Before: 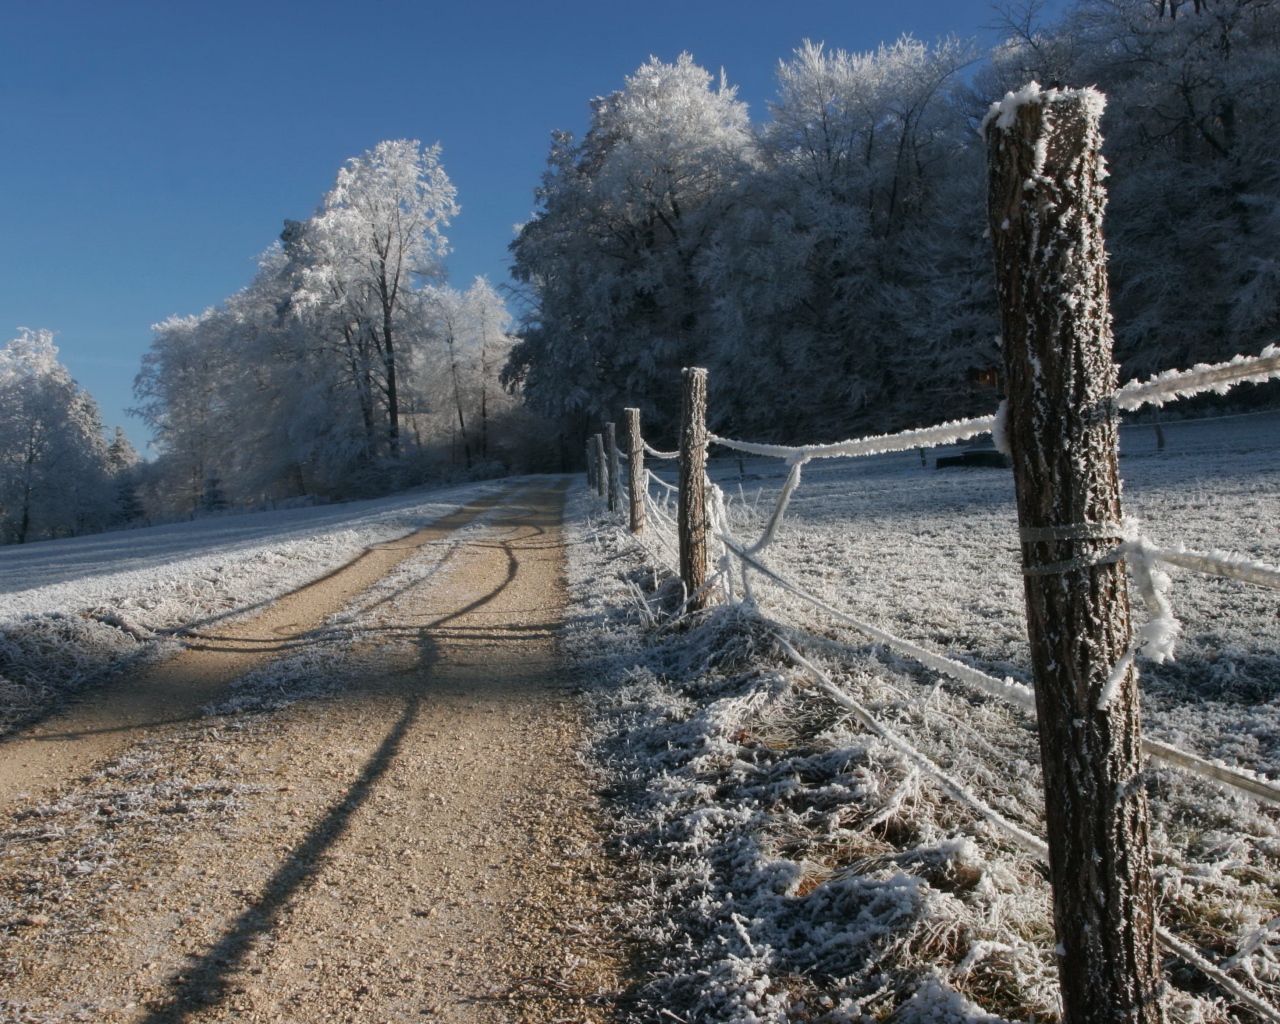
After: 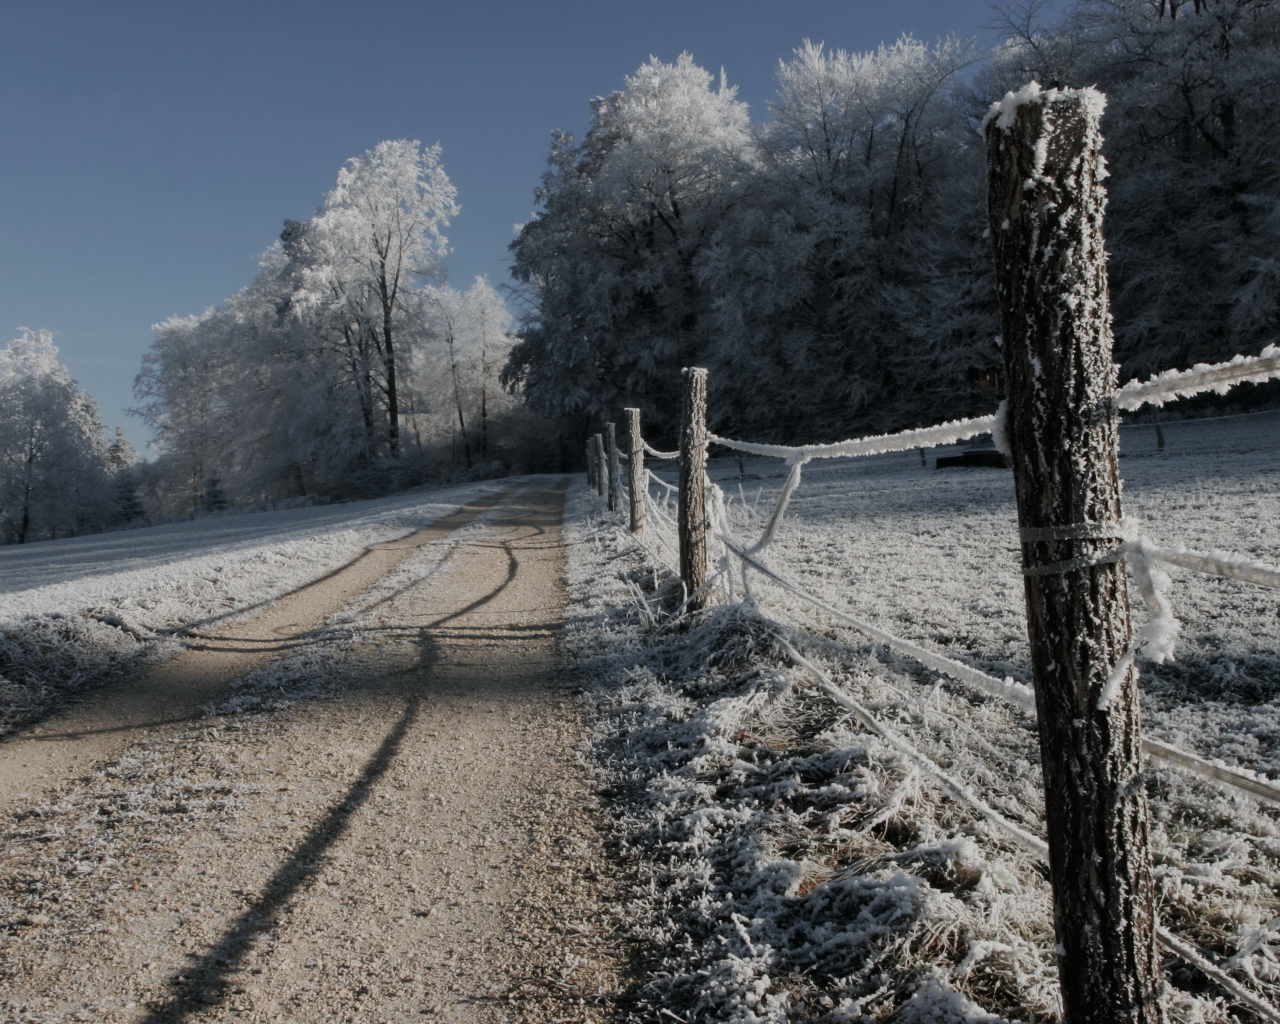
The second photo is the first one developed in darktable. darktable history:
color correction: highlights b* 0.052, saturation 0.624
filmic rgb: black relative exposure -16 EV, white relative exposure 6.17 EV, hardness 5.23
